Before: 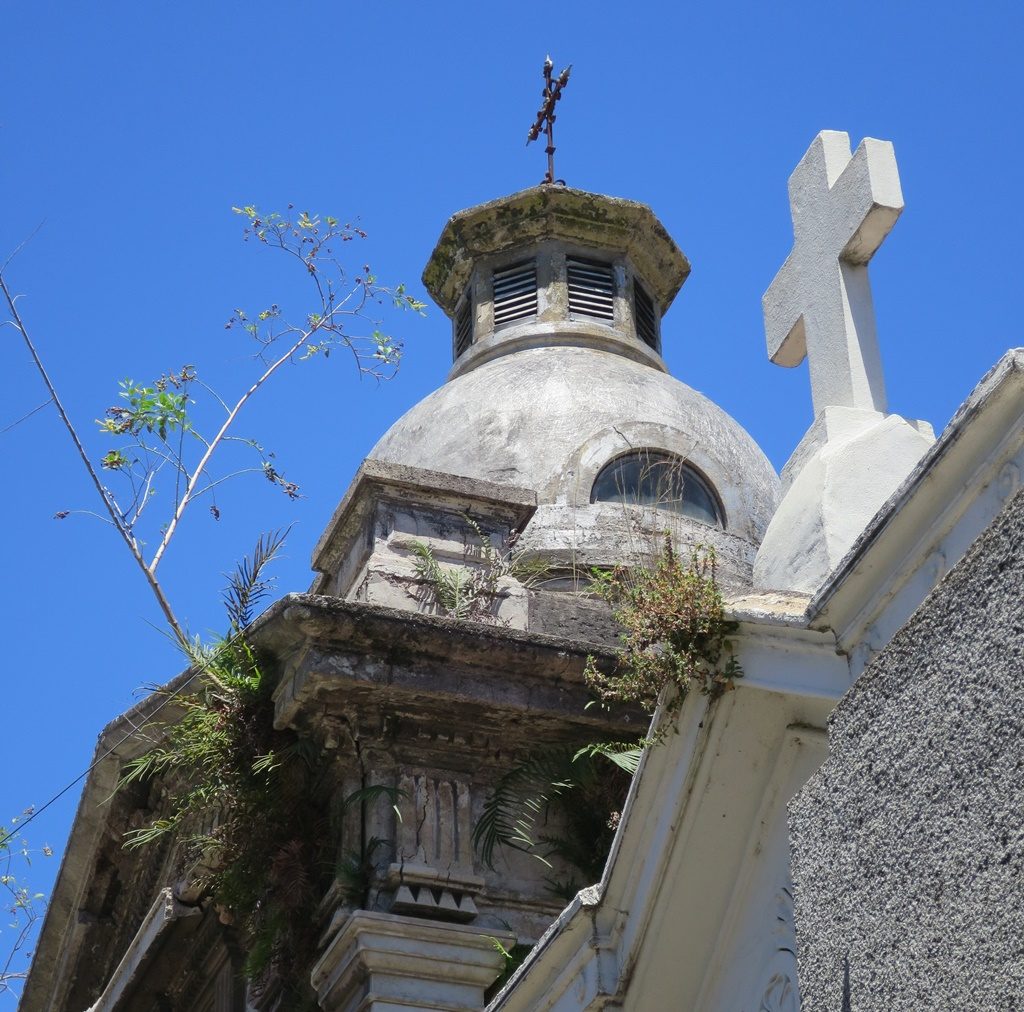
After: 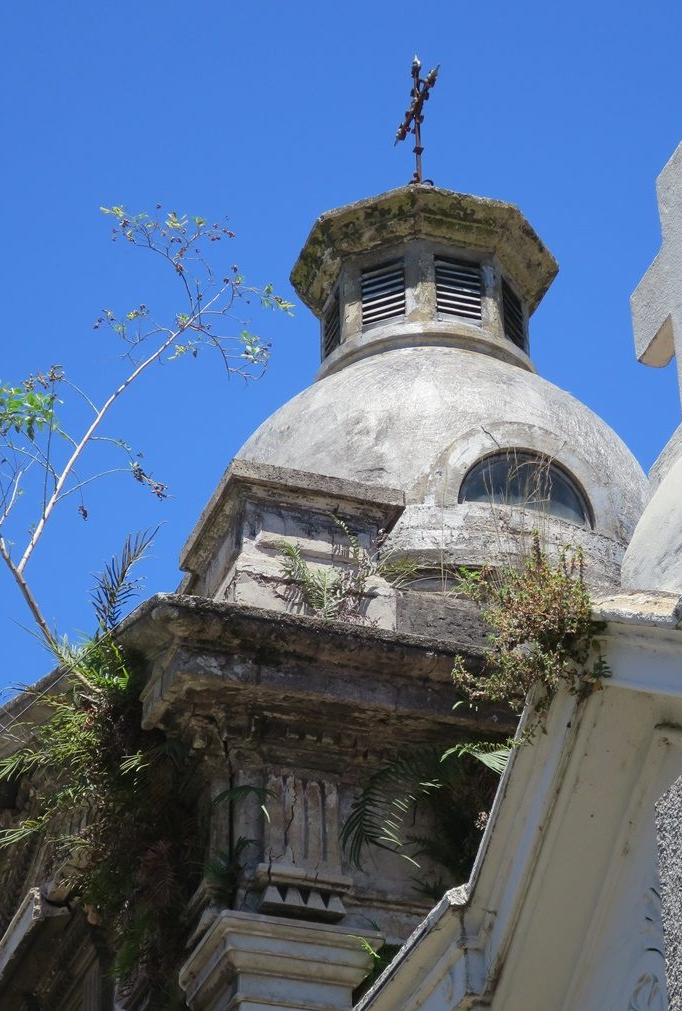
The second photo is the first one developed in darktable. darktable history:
crop and rotate: left 12.898%, right 20.47%
